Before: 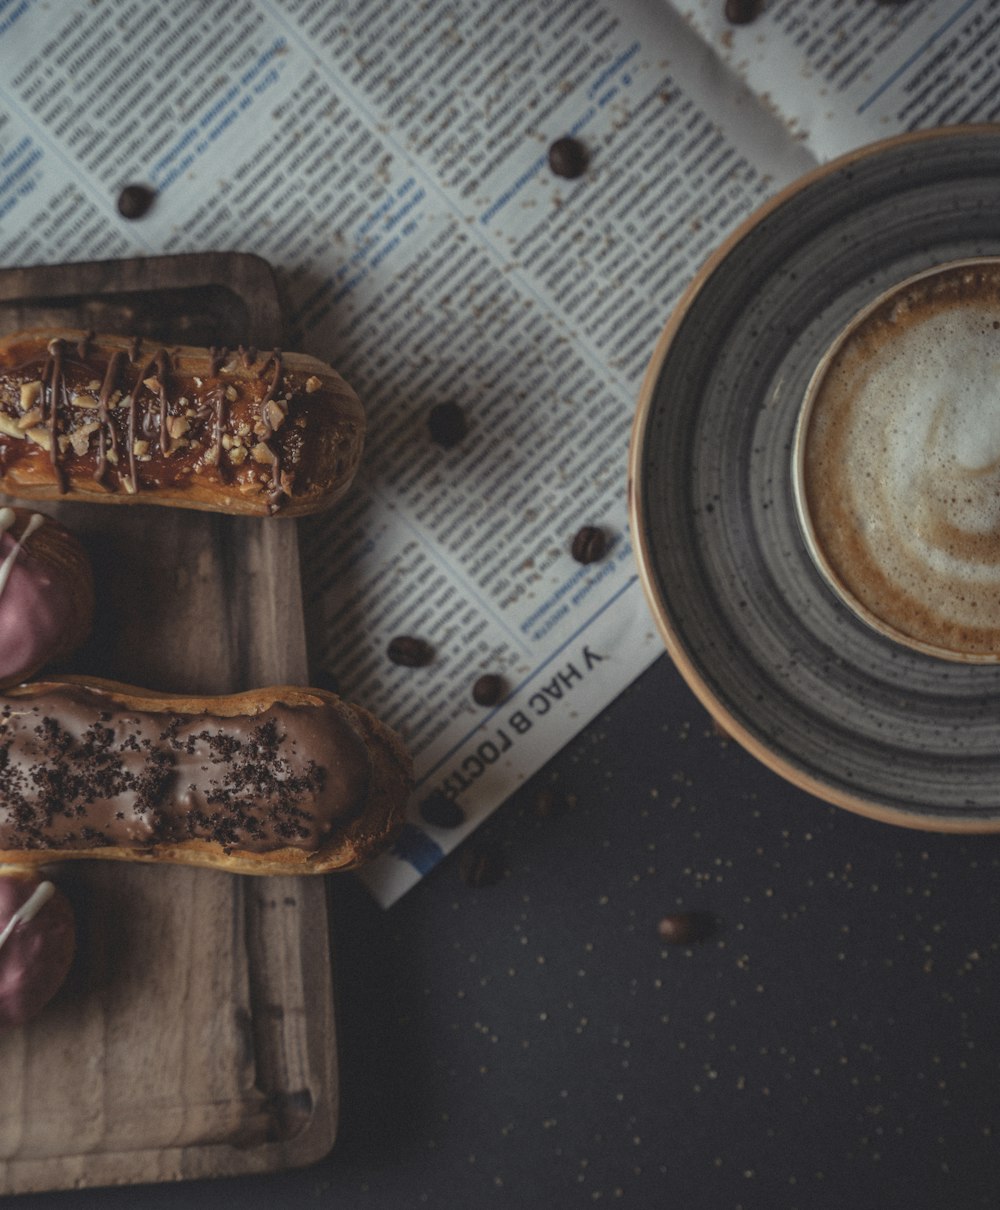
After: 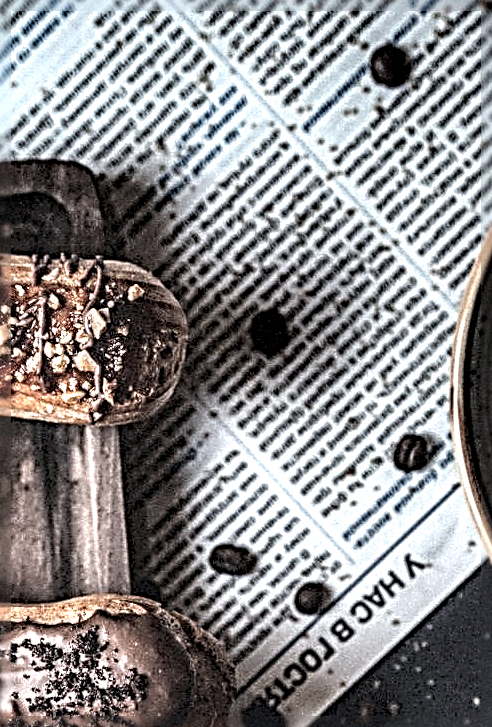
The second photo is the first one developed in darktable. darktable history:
contrast brightness saturation: contrast 0.1, brightness 0.3, saturation 0.14
local contrast: highlights 115%, shadows 42%, detail 293%
crop: left 17.835%, top 7.675%, right 32.881%, bottom 32.213%
sharpen: radius 4.001, amount 2
color correction: highlights a* -0.137, highlights b* -5.91, shadows a* -0.137, shadows b* -0.137
